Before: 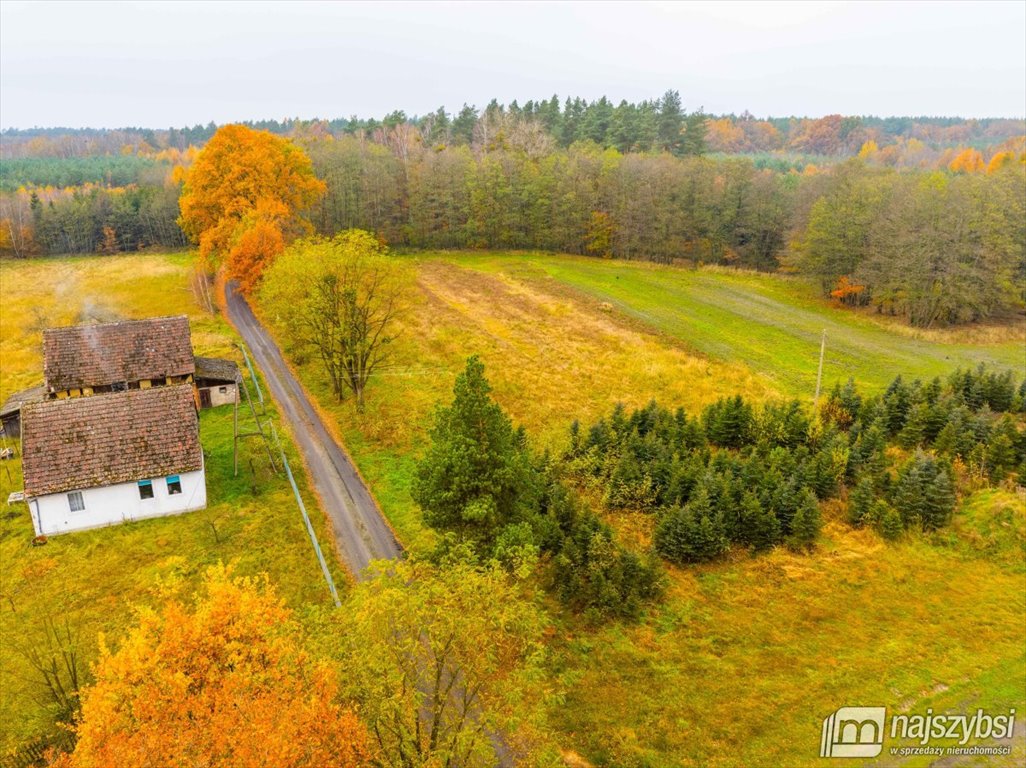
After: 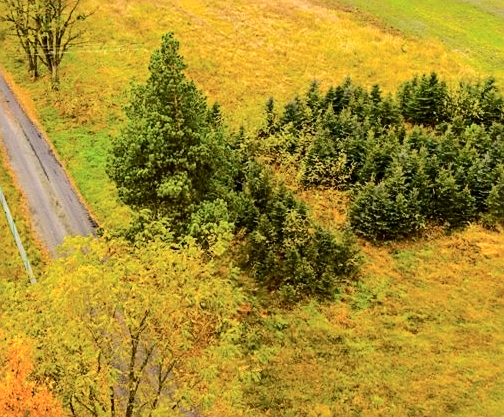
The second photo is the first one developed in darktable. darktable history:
crop: left 29.791%, top 42.153%, right 21.028%, bottom 3.511%
tone curve: curves: ch0 [(0, 0) (0.003, 0.002) (0.011, 0.009) (0.025, 0.018) (0.044, 0.03) (0.069, 0.043) (0.1, 0.057) (0.136, 0.079) (0.177, 0.125) (0.224, 0.178) (0.277, 0.255) (0.335, 0.341) (0.399, 0.443) (0.468, 0.553) (0.543, 0.644) (0.623, 0.718) (0.709, 0.779) (0.801, 0.849) (0.898, 0.929) (1, 1)], color space Lab, independent channels, preserve colors none
sharpen: on, module defaults
